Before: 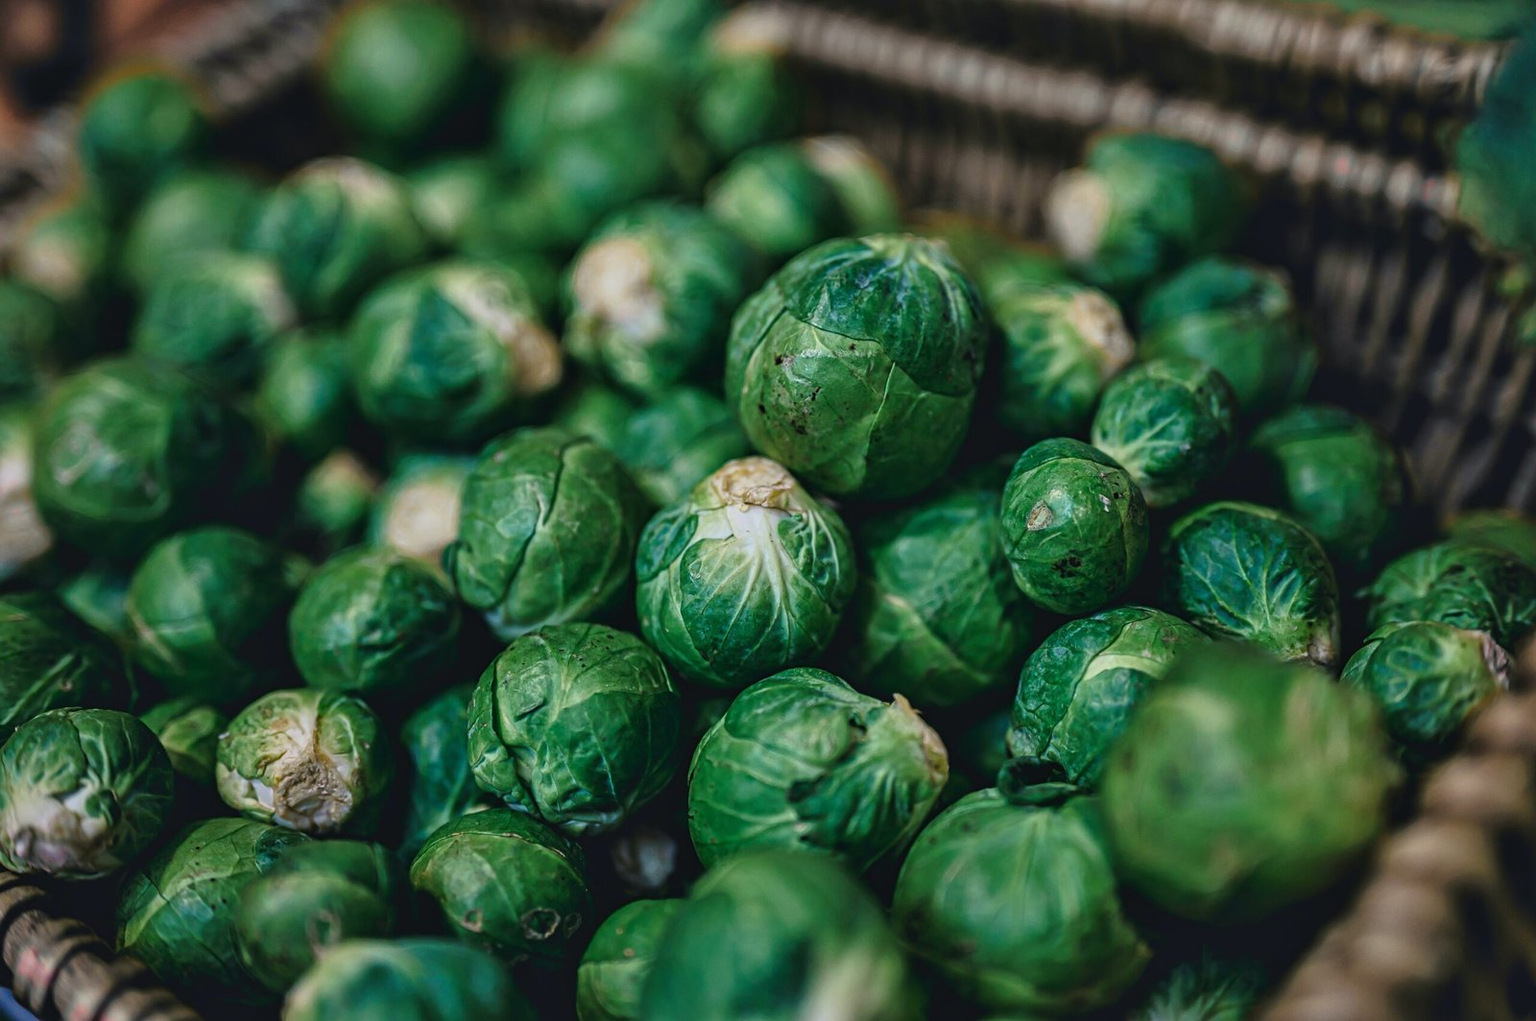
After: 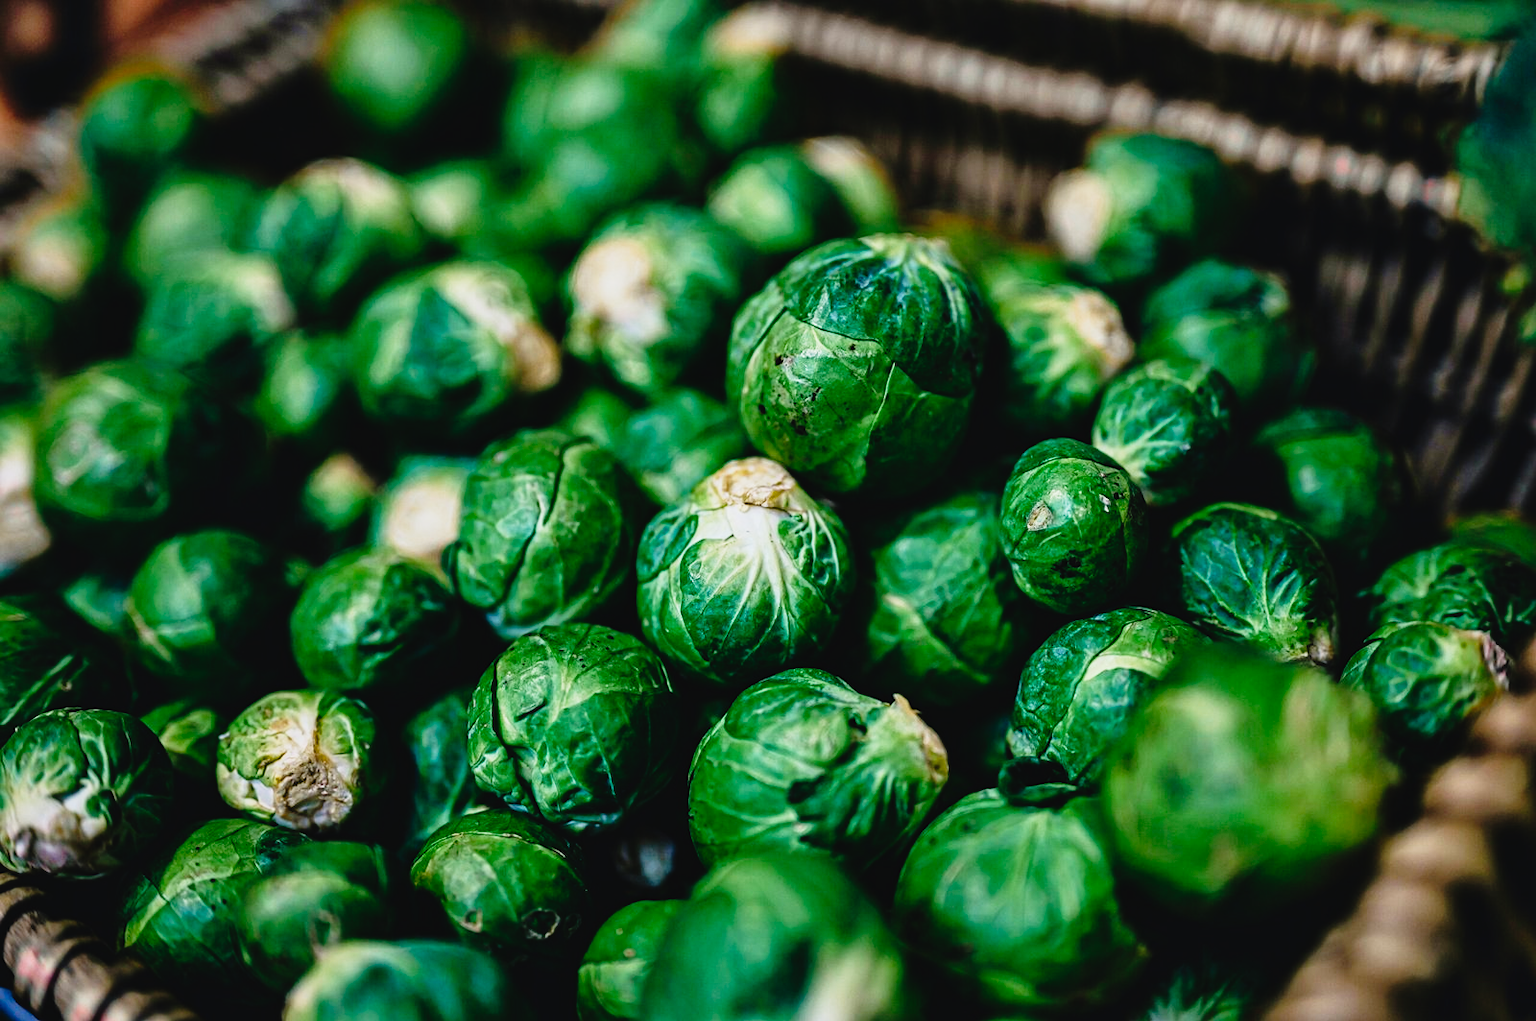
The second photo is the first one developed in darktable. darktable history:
tone curve: curves: ch0 [(0, 0.022) (0.177, 0.086) (0.392, 0.438) (0.704, 0.844) (0.858, 0.938) (1, 0.981)]; ch1 [(0, 0) (0.402, 0.36) (0.476, 0.456) (0.498, 0.497) (0.518, 0.521) (0.58, 0.598) (0.619, 0.65) (0.692, 0.737) (1, 1)]; ch2 [(0, 0) (0.415, 0.438) (0.483, 0.499) (0.503, 0.503) (0.526, 0.532) (0.563, 0.604) (0.626, 0.697) (0.699, 0.753) (0.997, 0.858)], preserve colors none
